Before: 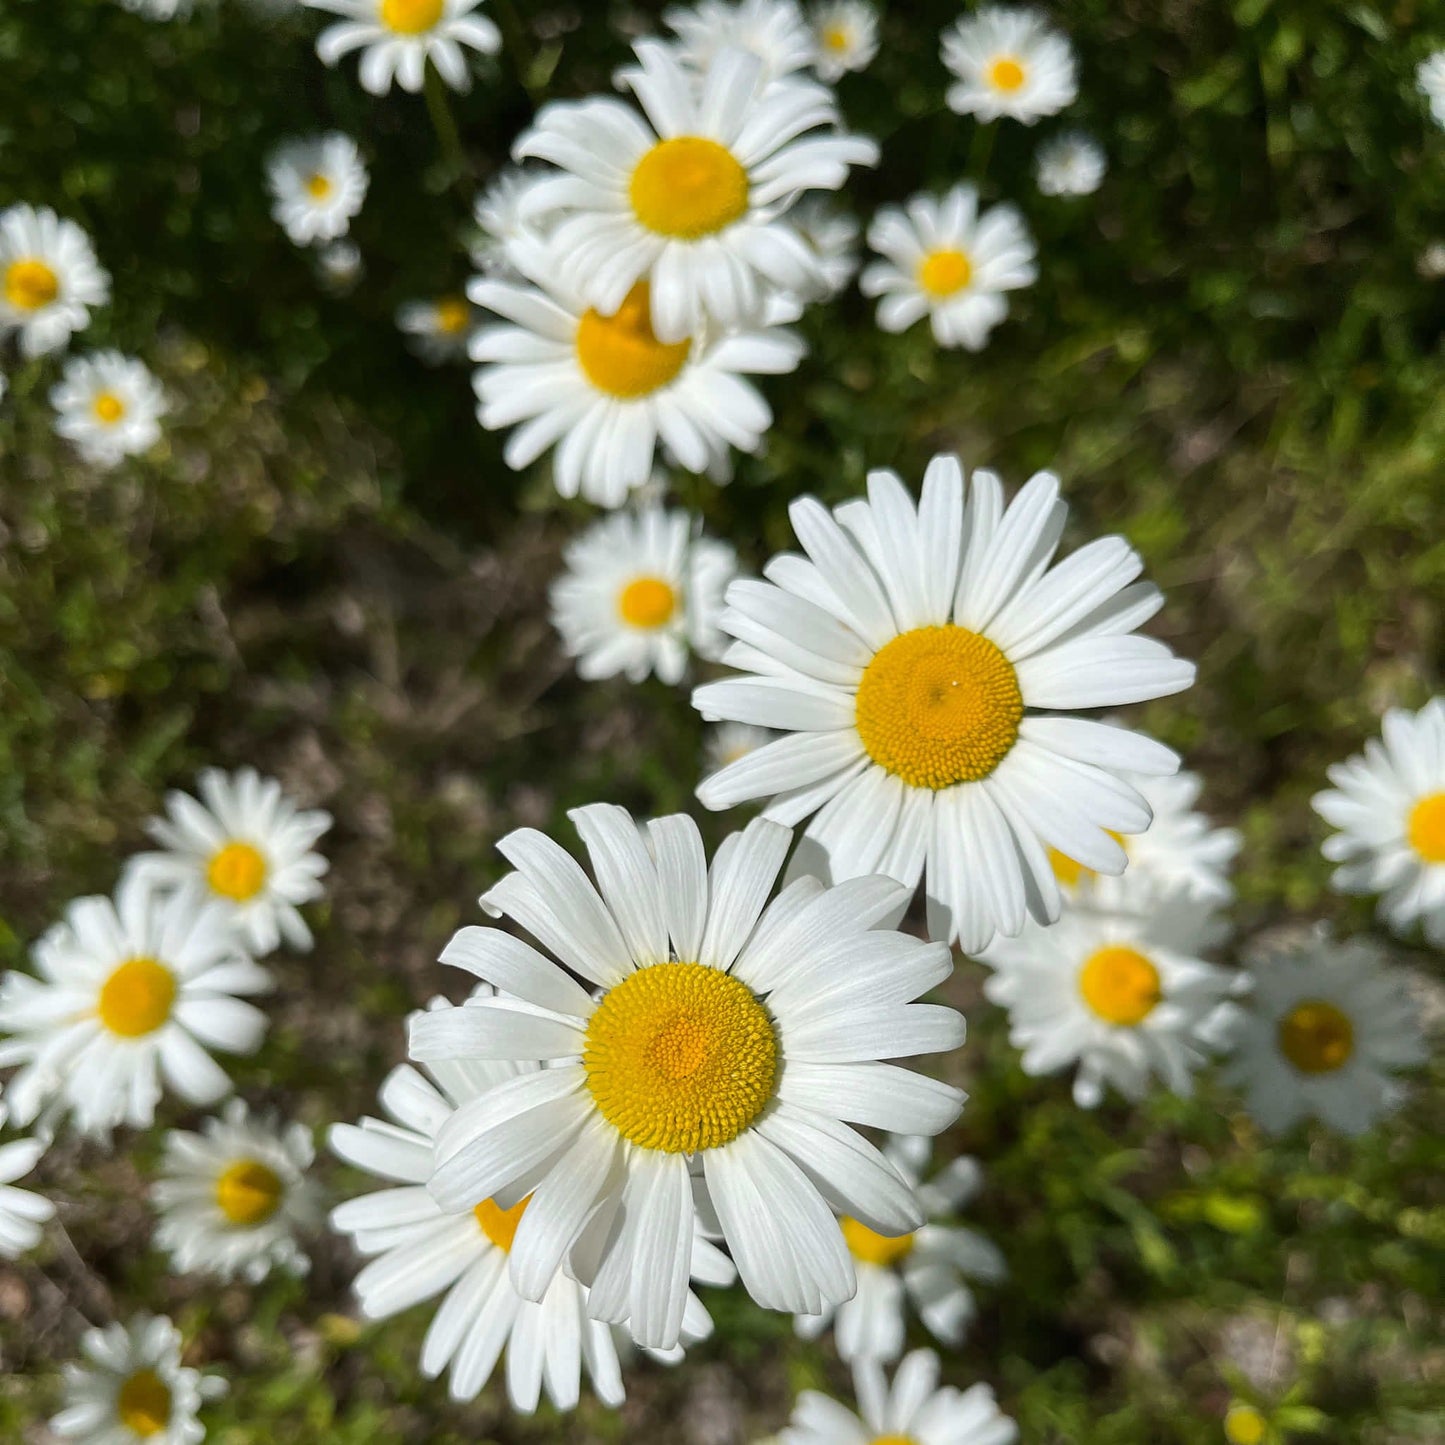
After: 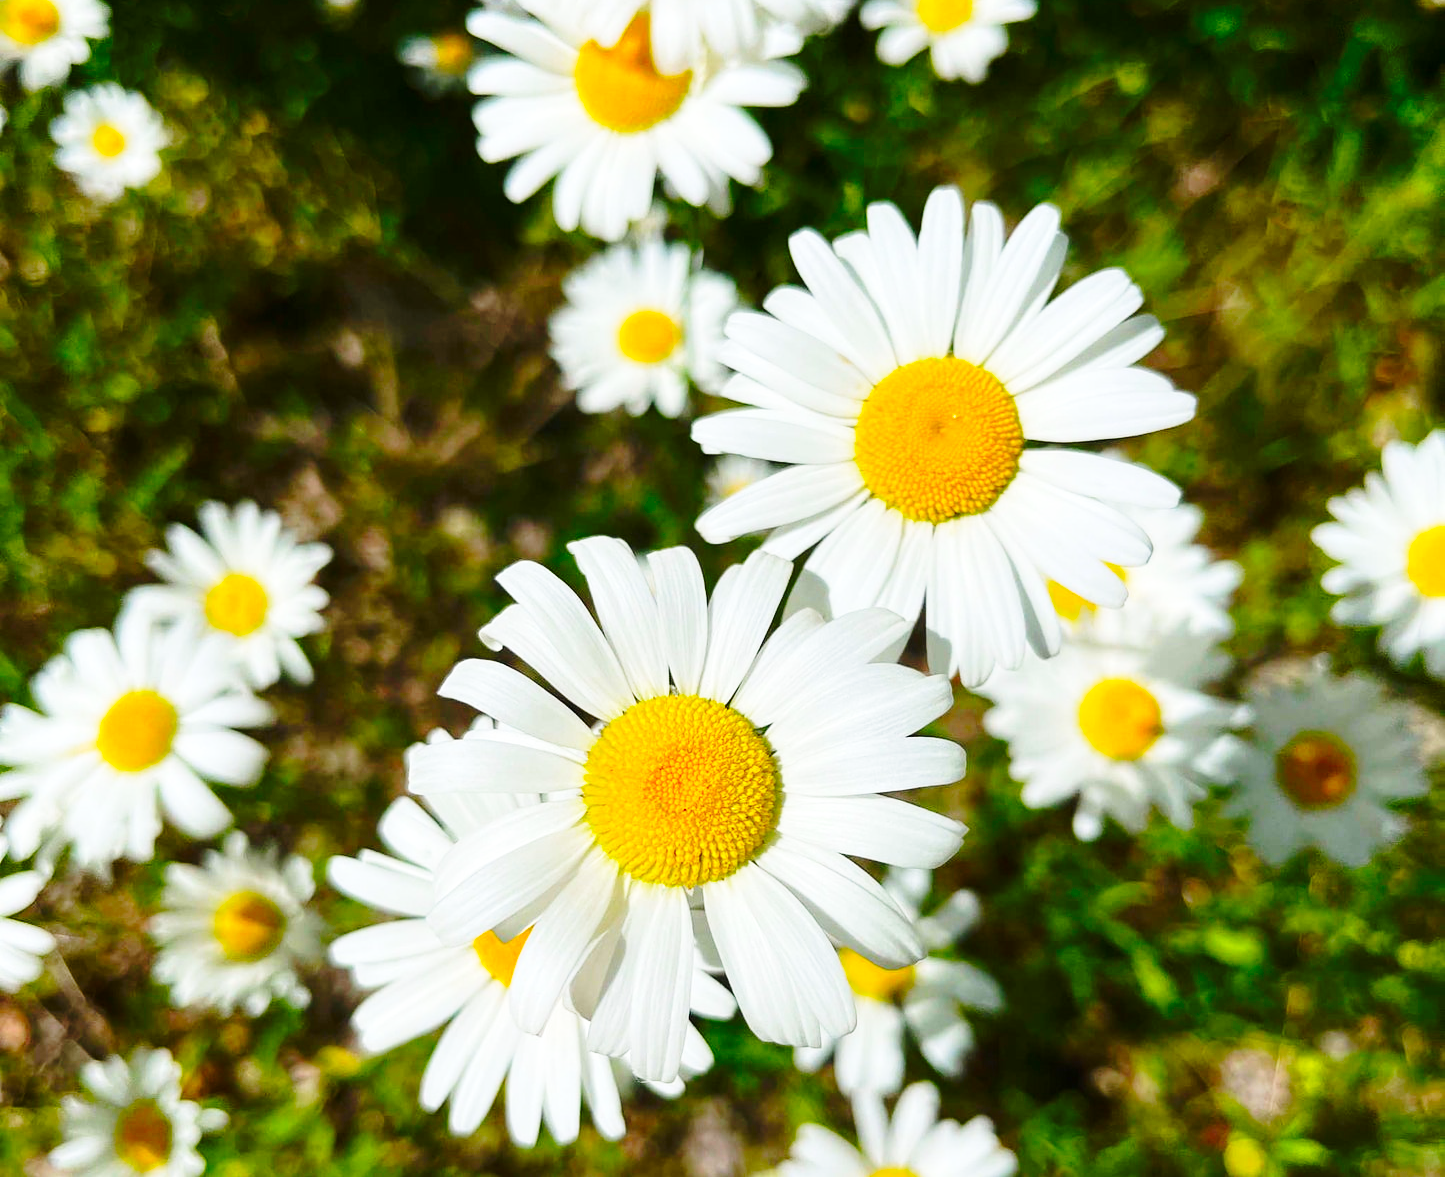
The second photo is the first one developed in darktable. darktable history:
crop and rotate: top 18.507%
base curve: curves: ch0 [(0, 0) (0.036, 0.037) (0.121, 0.228) (0.46, 0.76) (0.859, 0.983) (1, 1)], preserve colors none
color correction: saturation 1.8
